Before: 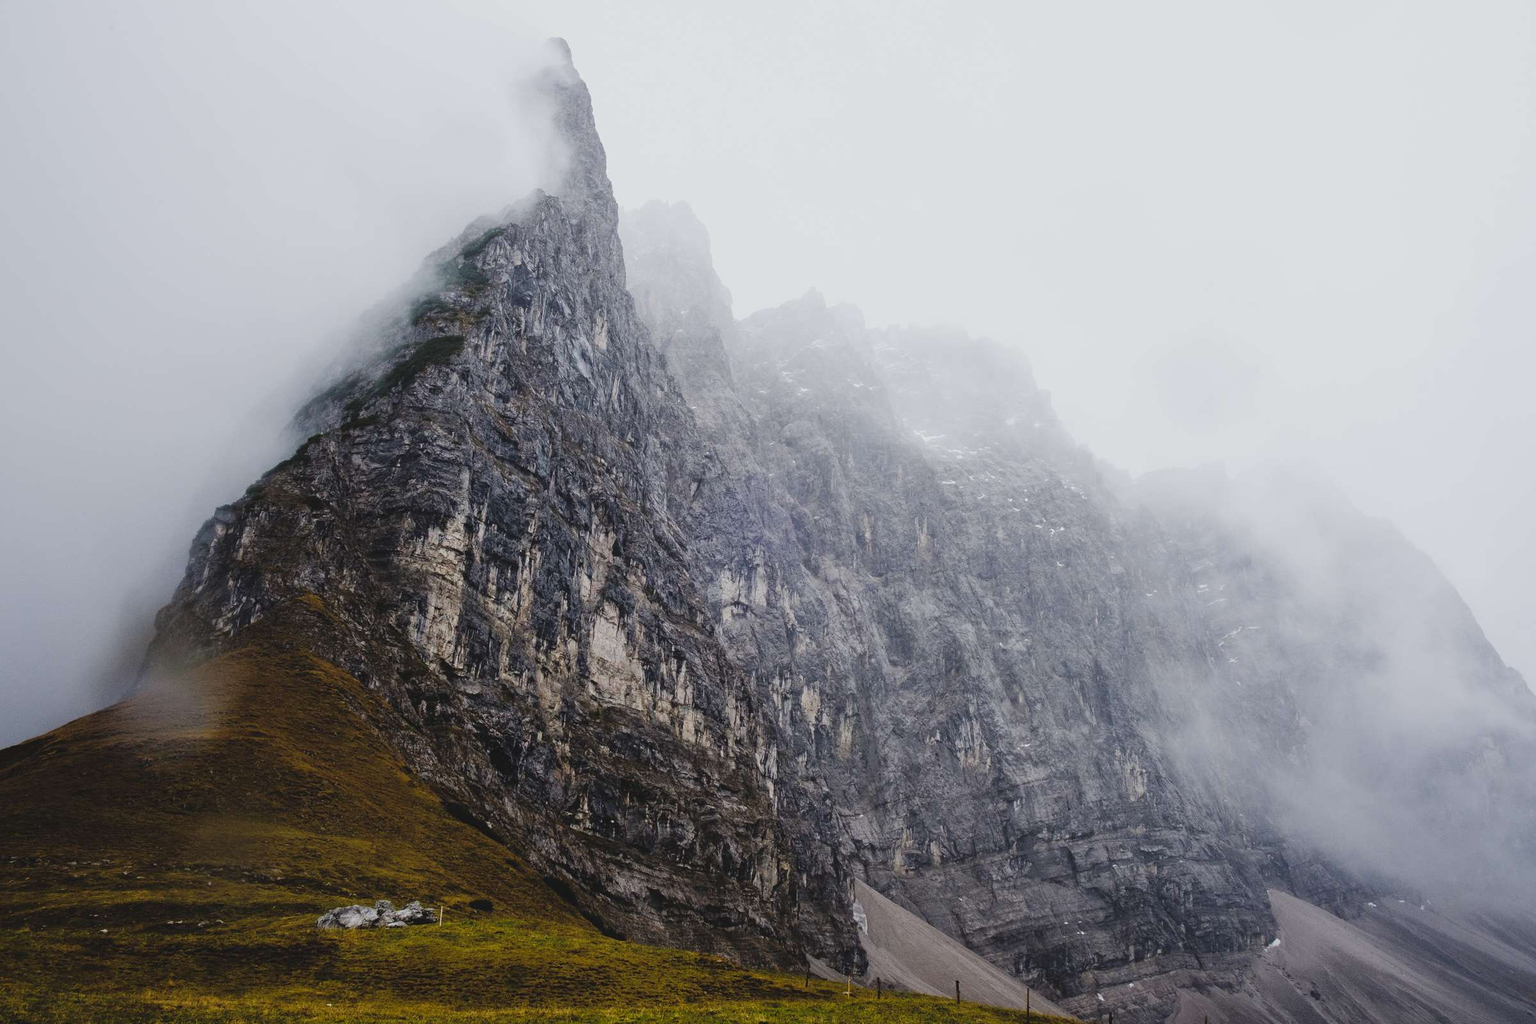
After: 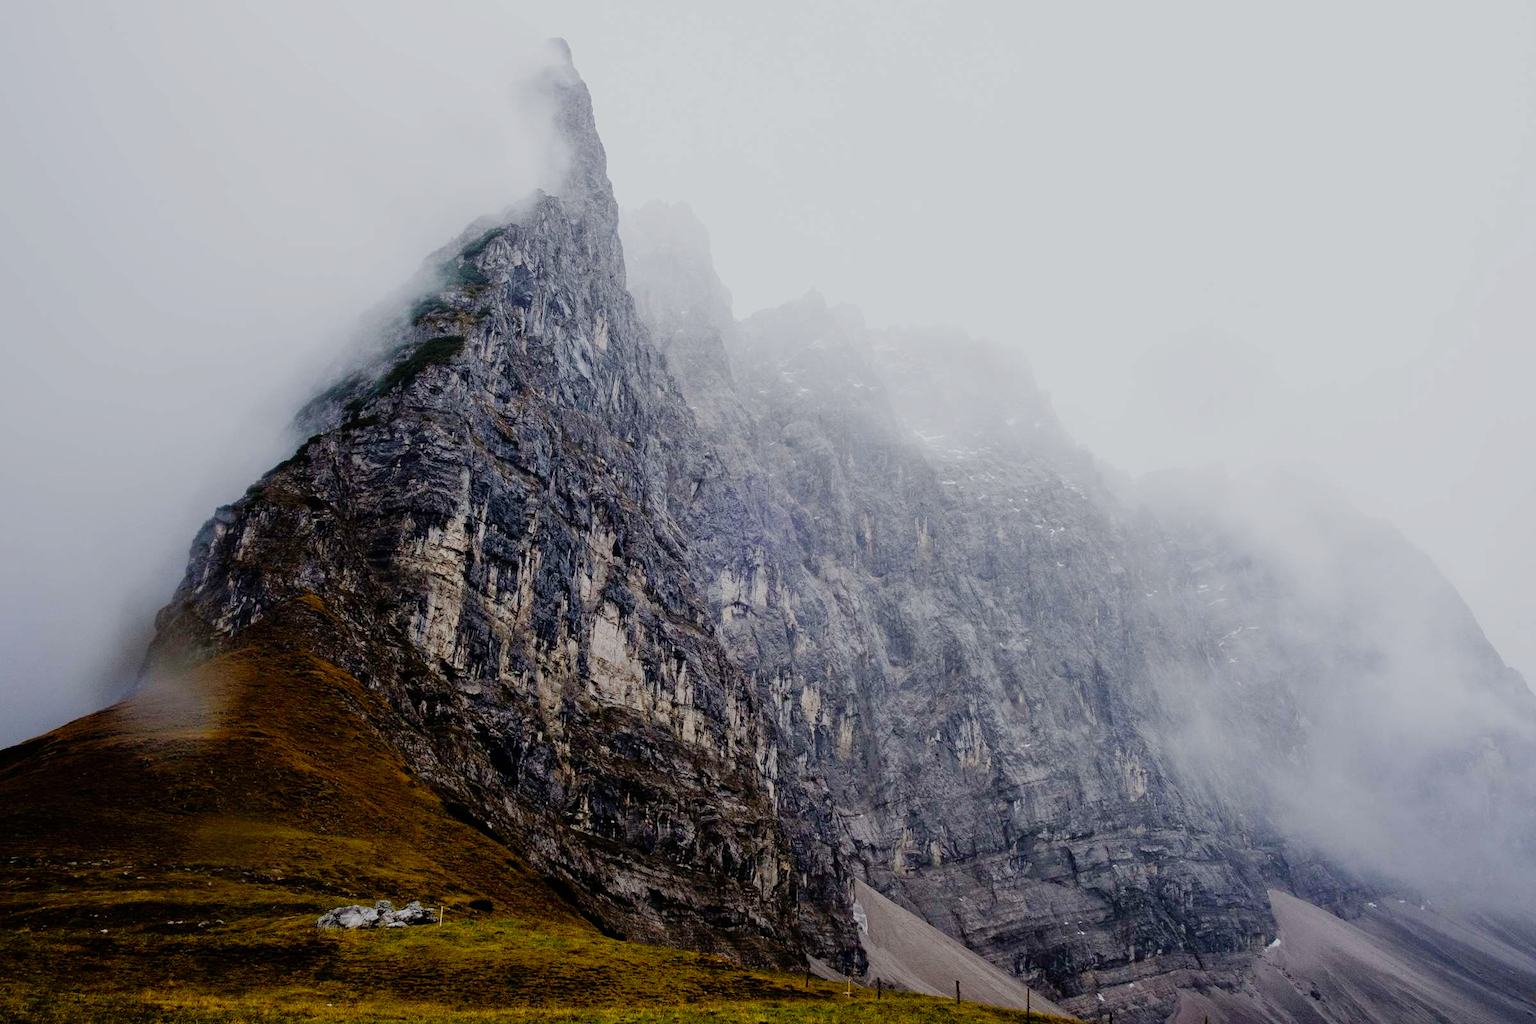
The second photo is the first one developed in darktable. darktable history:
filmic rgb: black relative exposure -7.77 EV, white relative exposure 4.35 EV, target black luminance 0%, hardness 3.75, latitude 50.53%, contrast 1.062, highlights saturation mix 9.79%, shadows ↔ highlights balance -0.279%, preserve chrominance no, color science v4 (2020), type of noise poissonian
